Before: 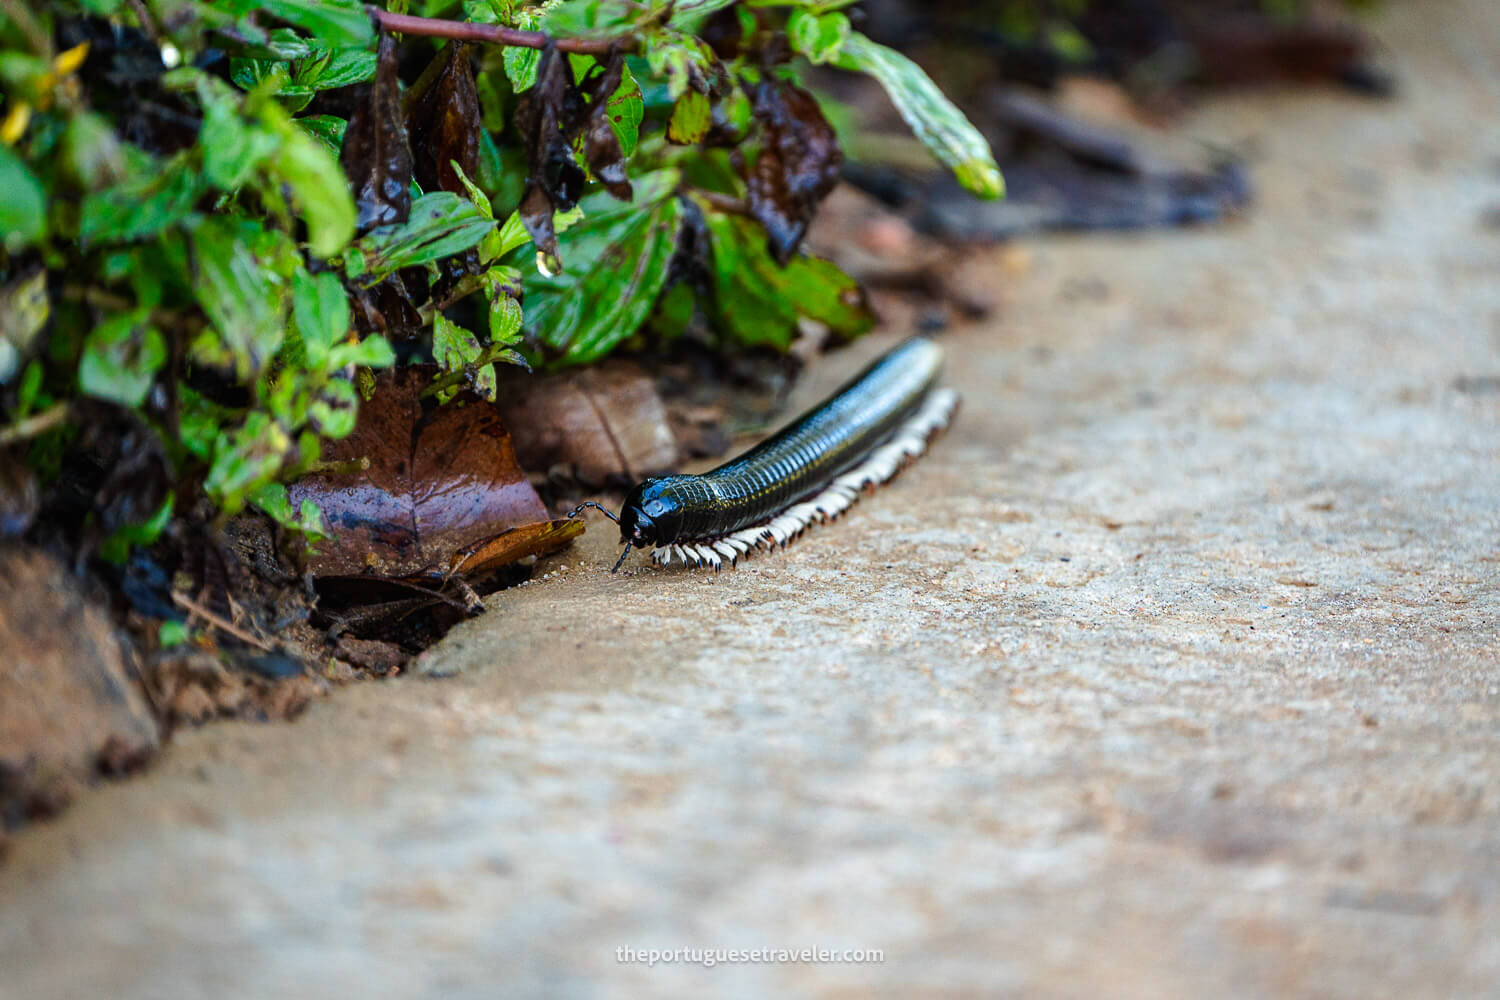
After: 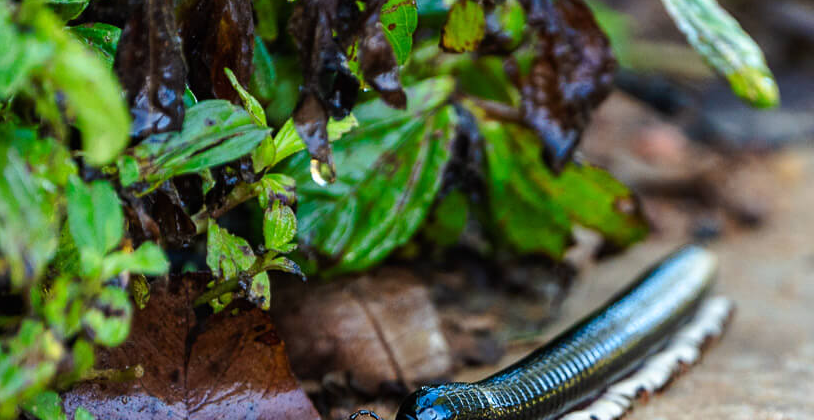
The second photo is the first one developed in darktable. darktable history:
crop: left 15.103%, top 9.247%, right 30.614%, bottom 48.691%
color zones: curves: ch0 [(0.068, 0.464) (0.25, 0.5) (0.48, 0.508) (0.75, 0.536) (0.886, 0.476) (0.967, 0.456)]; ch1 [(0.066, 0.456) (0.25, 0.5) (0.616, 0.508) (0.746, 0.56) (0.934, 0.444)]
